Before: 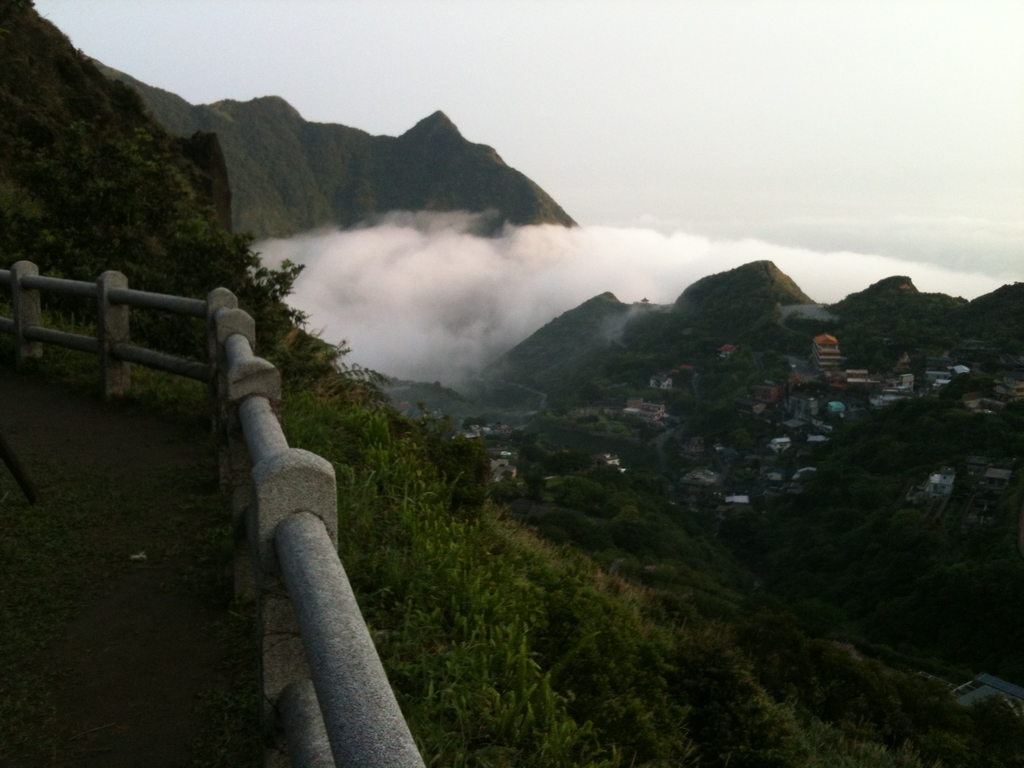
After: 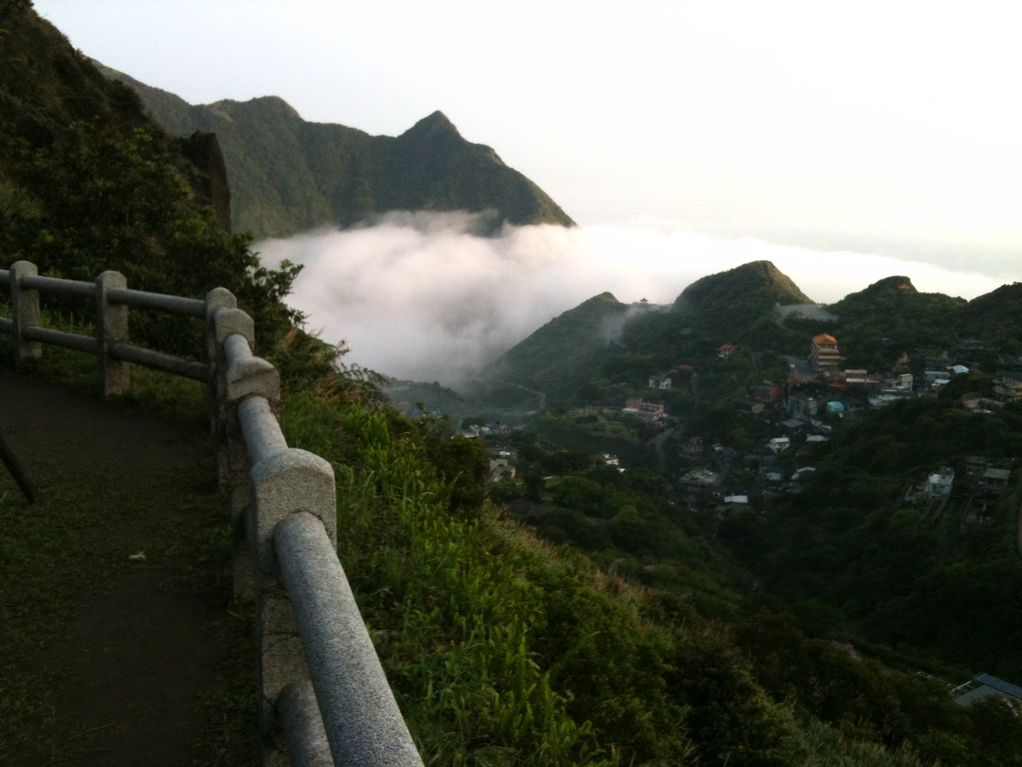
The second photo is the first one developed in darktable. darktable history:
crop: left 0.108%
tone curve: curves: ch0 [(0, 0) (0.541, 0.628) (0.906, 0.997)], preserve colors none
